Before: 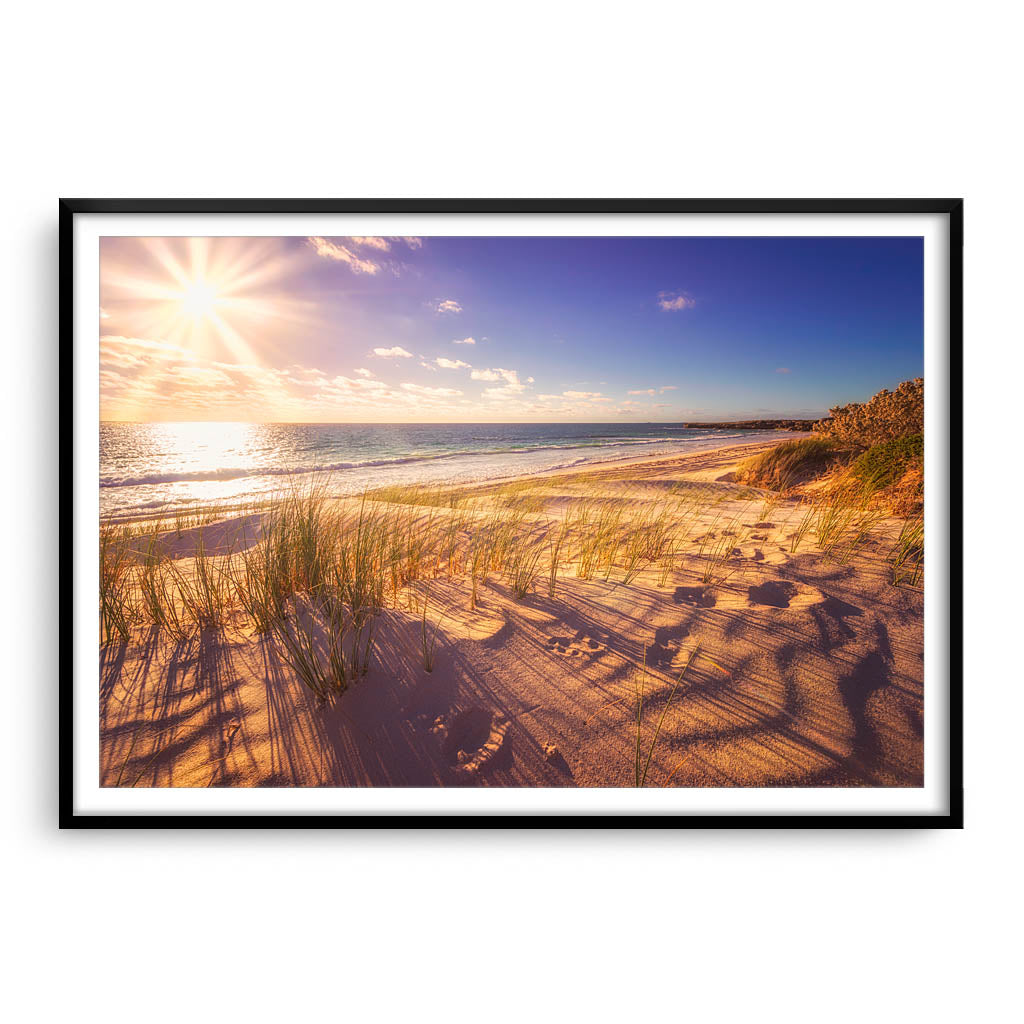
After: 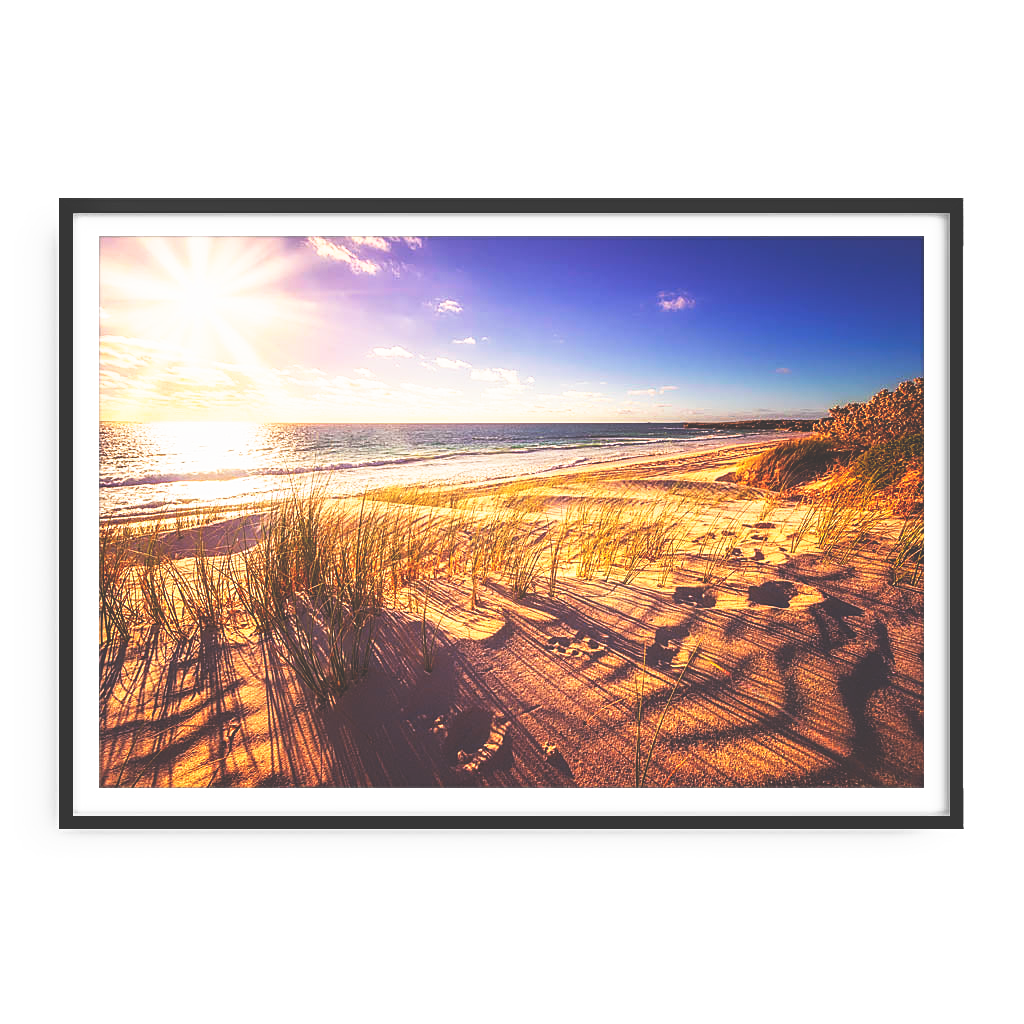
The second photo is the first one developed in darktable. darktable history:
base curve: curves: ch0 [(0, 0.036) (0.007, 0.037) (0.604, 0.887) (1, 1)], preserve colors none
sharpen: on, module defaults
